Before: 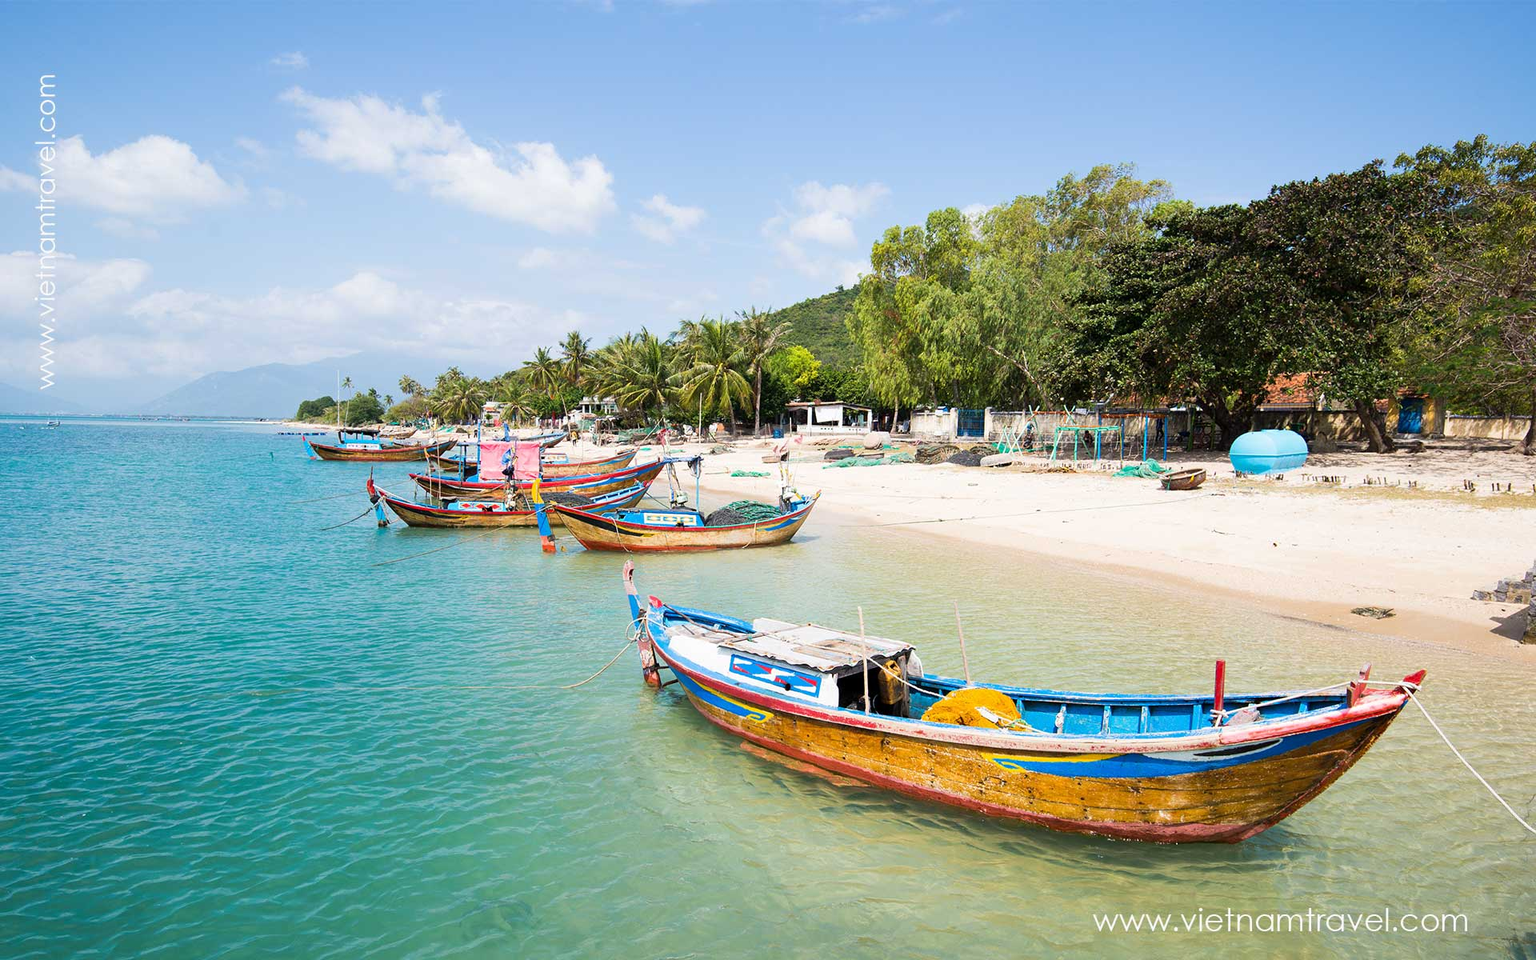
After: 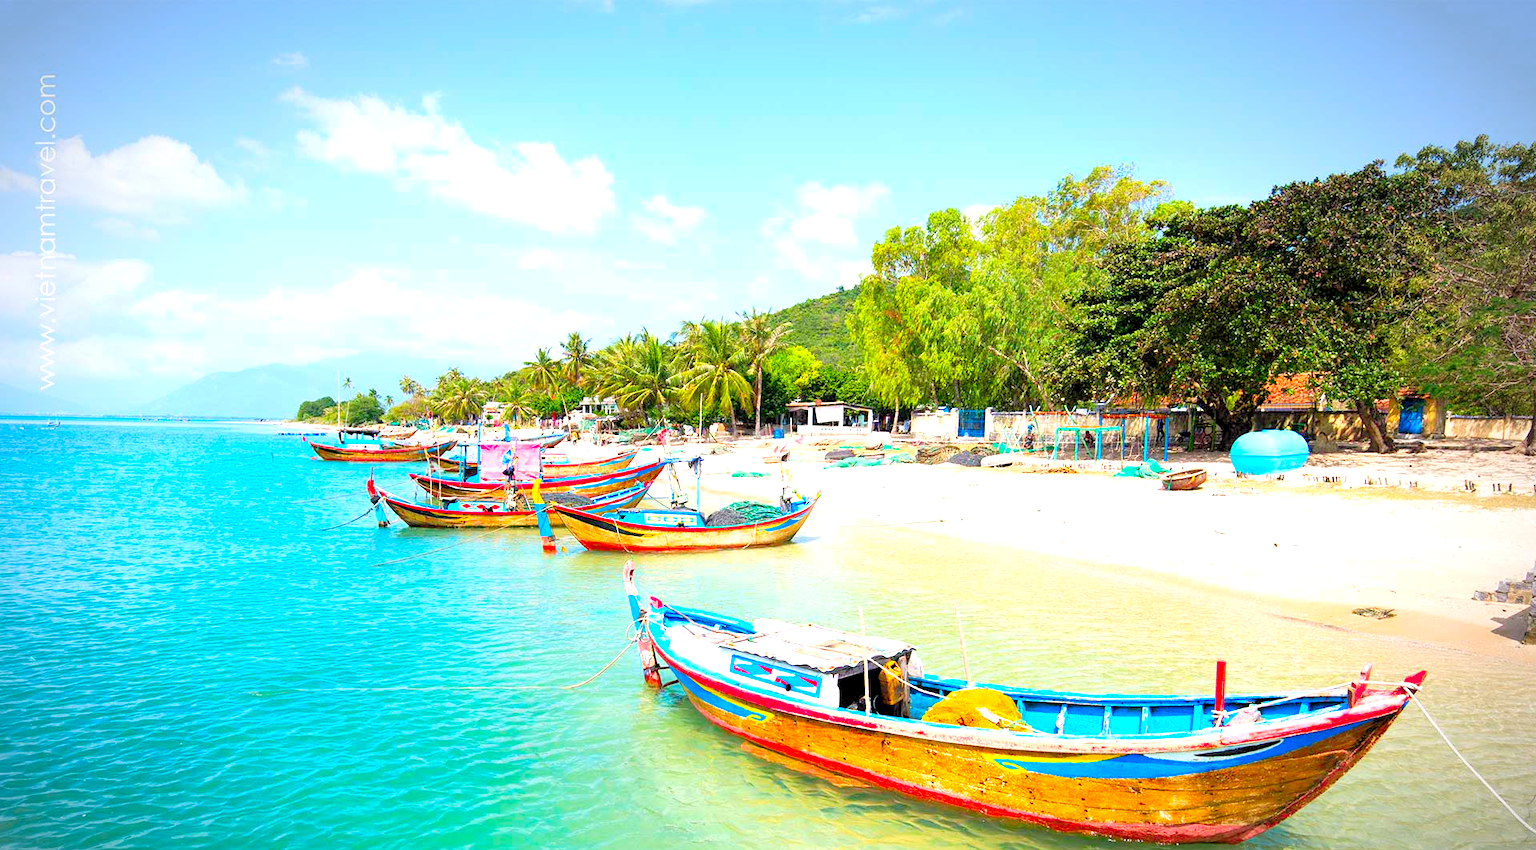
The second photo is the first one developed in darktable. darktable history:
vignetting: fall-off start 79.53%, center (-0.036, 0.152), width/height ratio 1.328
levels: levels [0.036, 0.364, 0.827]
crop and rotate: top 0%, bottom 11.36%
contrast brightness saturation: saturation 0.509
